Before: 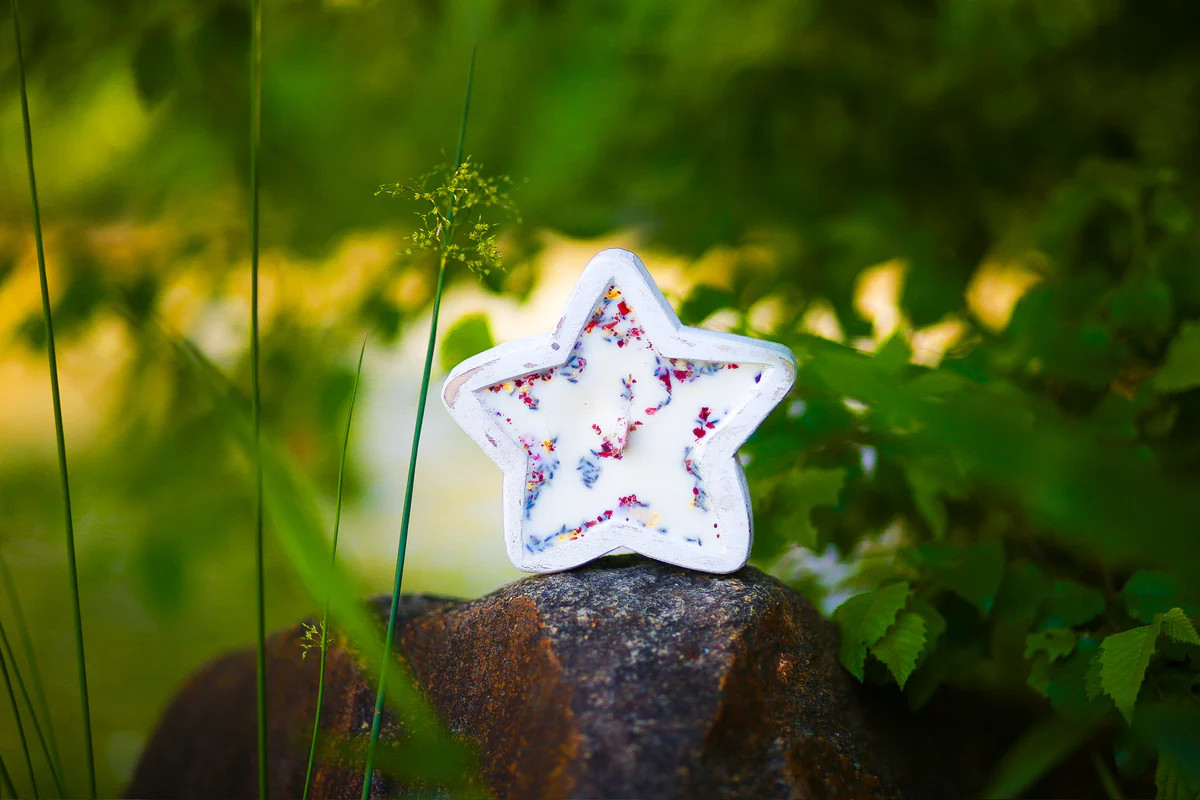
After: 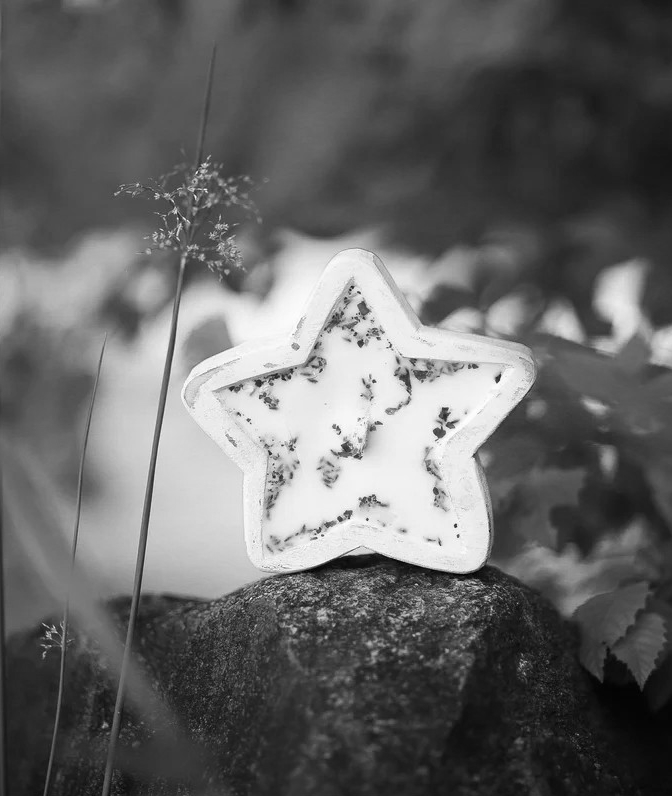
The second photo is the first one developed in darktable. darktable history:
monochrome: on, module defaults
crop: left 21.674%, right 22.086%
